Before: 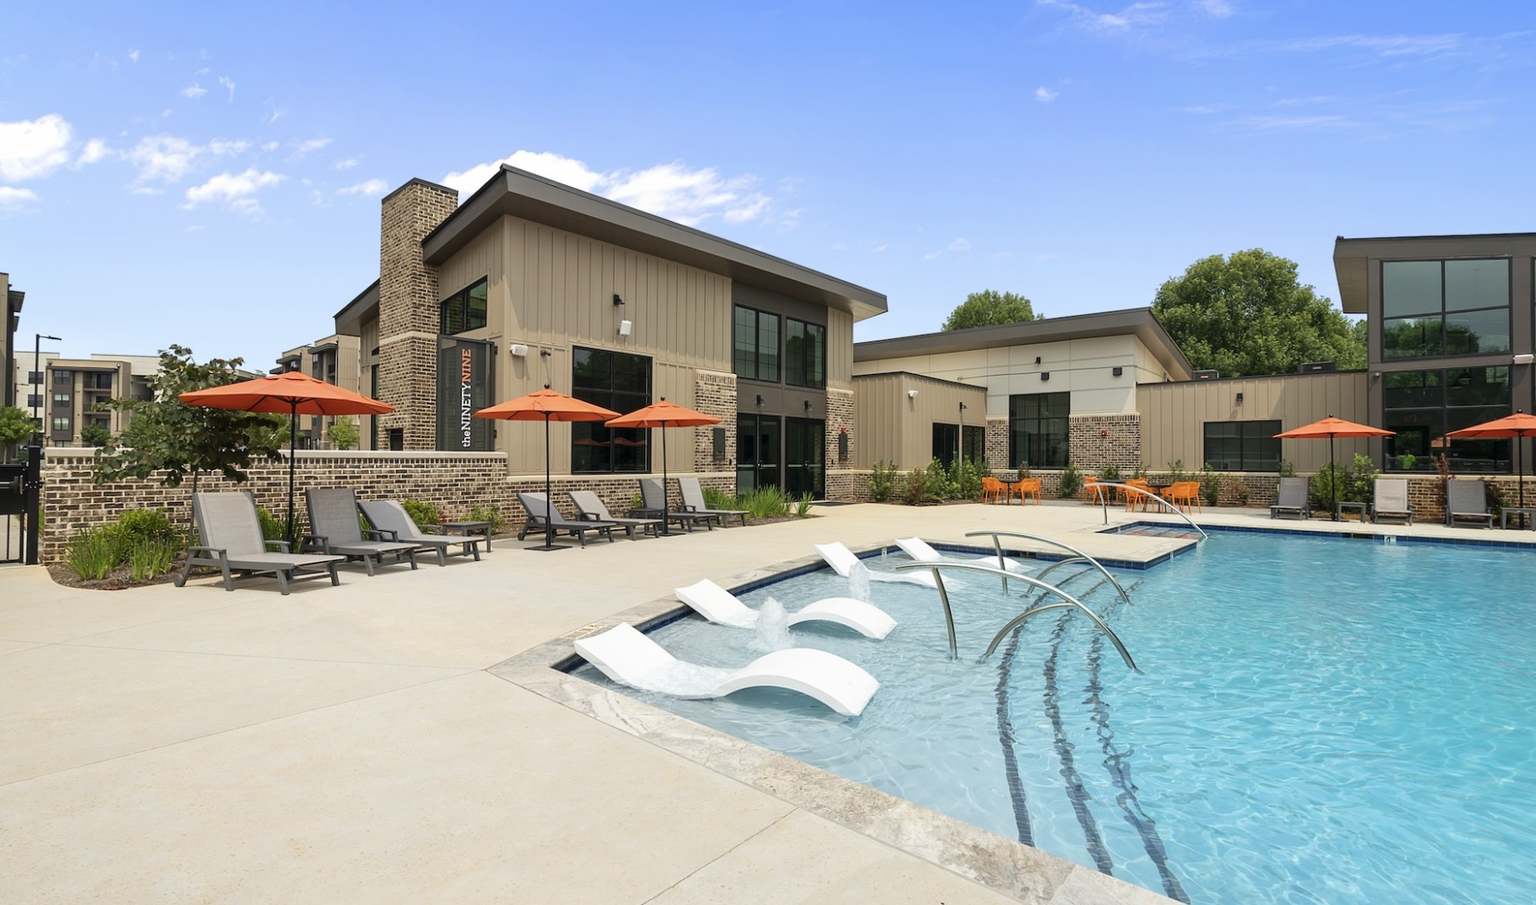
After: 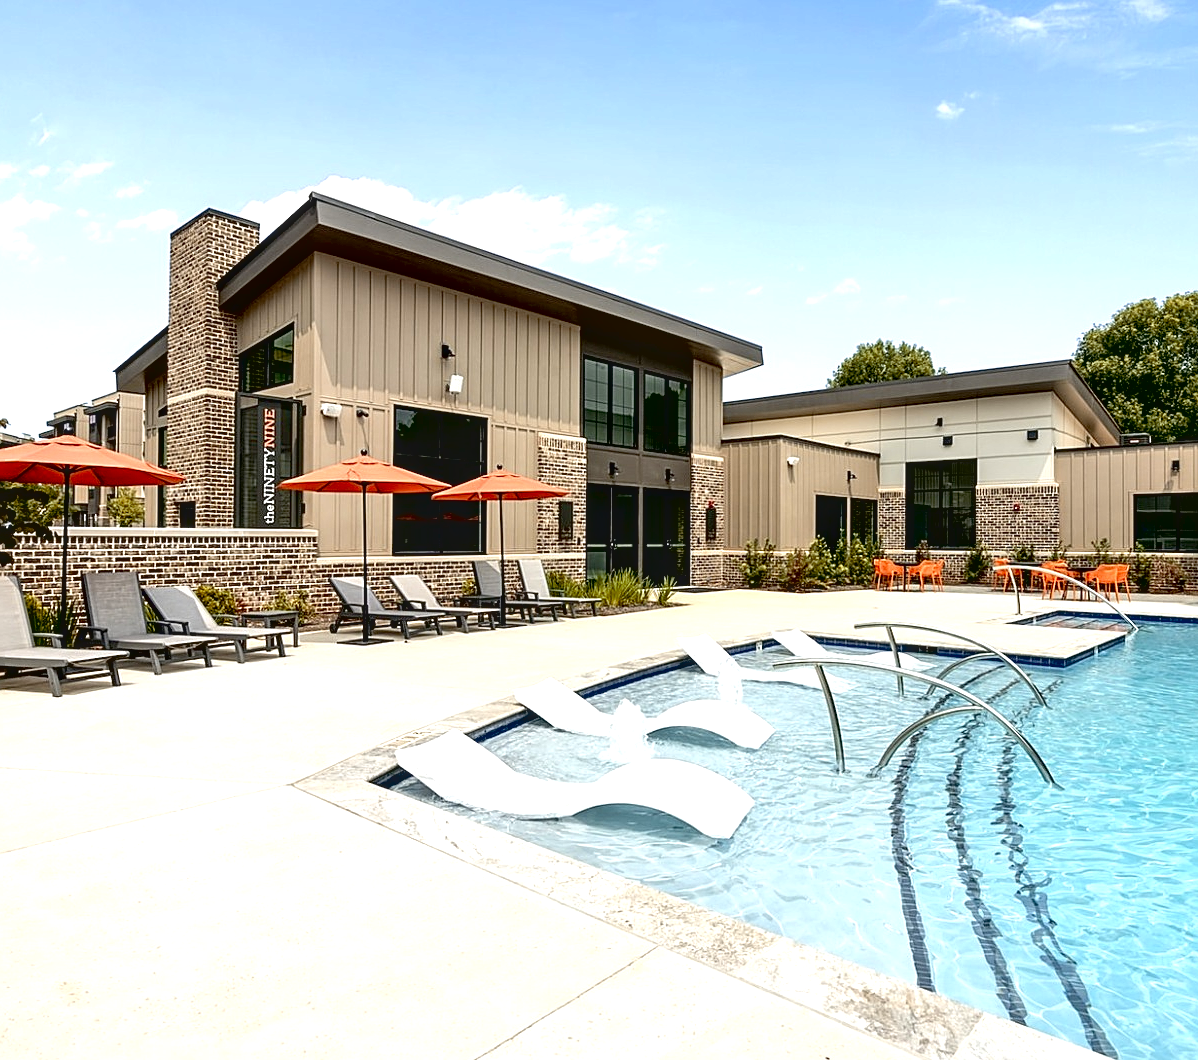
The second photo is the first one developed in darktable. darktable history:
crop and rotate: left 15.405%, right 18.032%
exposure: black level correction 0.032, exposure 0.33 EV, compensate highlight preservation false
contrast brightness saturation: saturation -0.064
sharpen: on, module defaults
local contrast: on, module defaults
color zones: curves: ch1 [(0, 0.455) (0.063, 0.455) (0.286, 0.495) (0.429, 0.5) (0.571, 0.5) (0.714, 0.5) (0.857, 0.5) (1, 0.455)]; ch2 [(0, 0.532) (0.063, 0.521) (0.233, 0.447) (0.429, 0.489) (0.571, 0.5) (0.714, 0.5) (0.857, 0.5) (1, 0.532)]
tone equalizer: -8 EV -0.403 EV, -7 EV -0.379 EV, -6 EV -0.317 EV, -5 EV -0.215 EV, -3 EV 0.214 EV, -2 EV 0.353 EV, -1 EV 0.404 EV, +0 EV 0.402 EV, edges refinement/feathering 500, mask exposure compensation -1.57 EV, preserve details no
